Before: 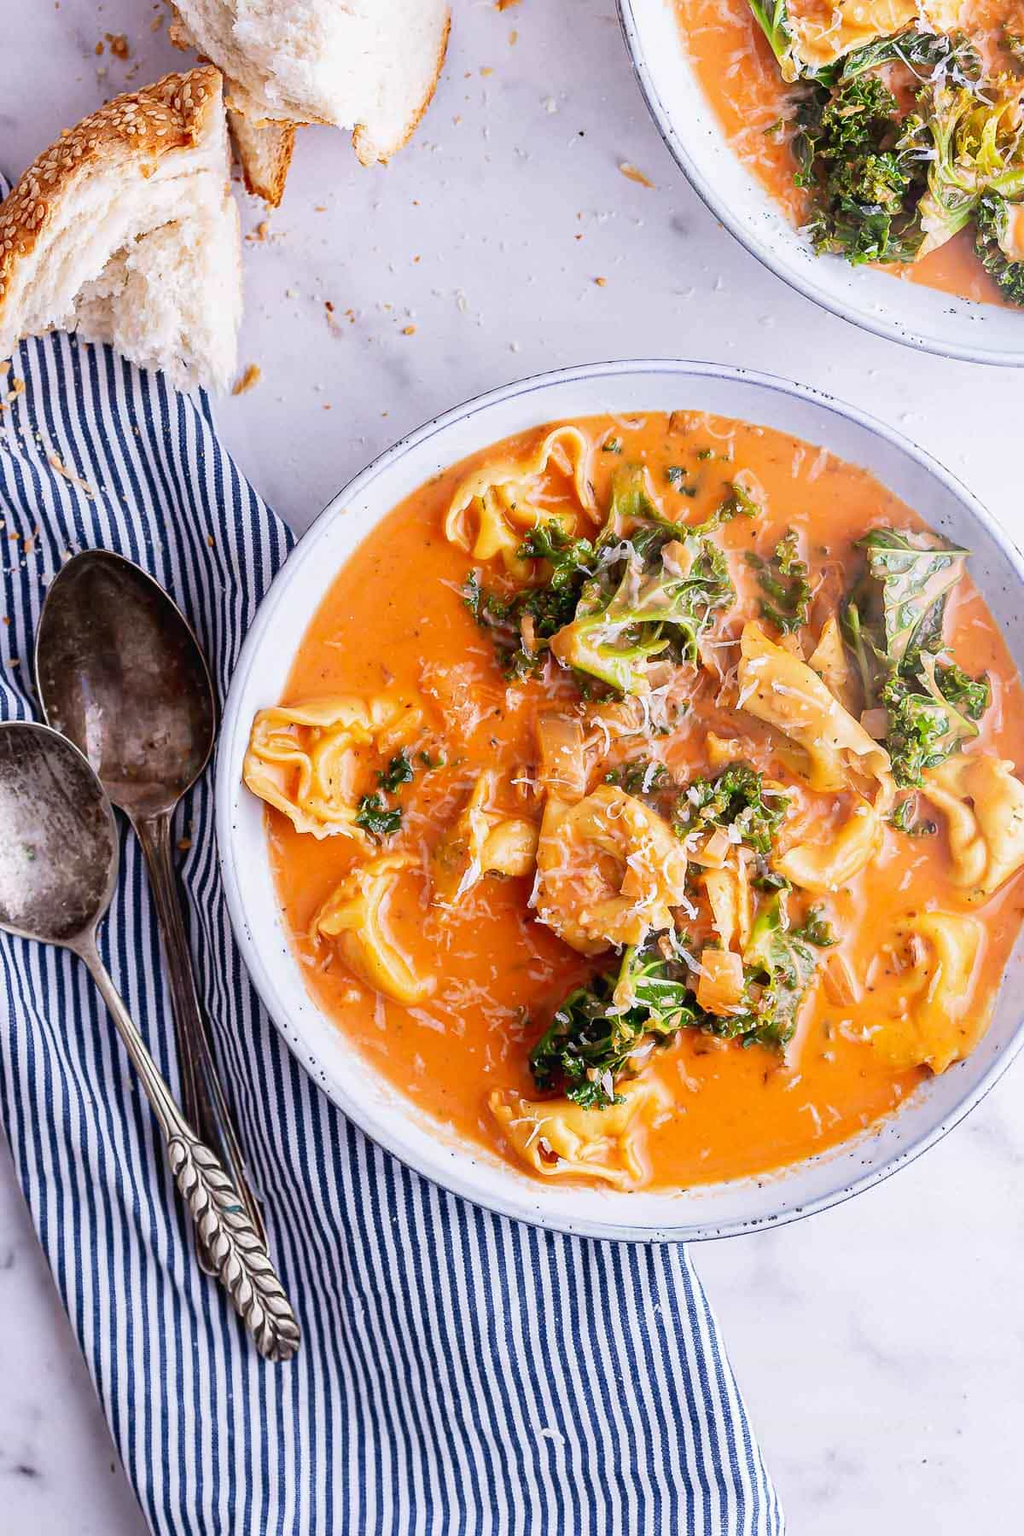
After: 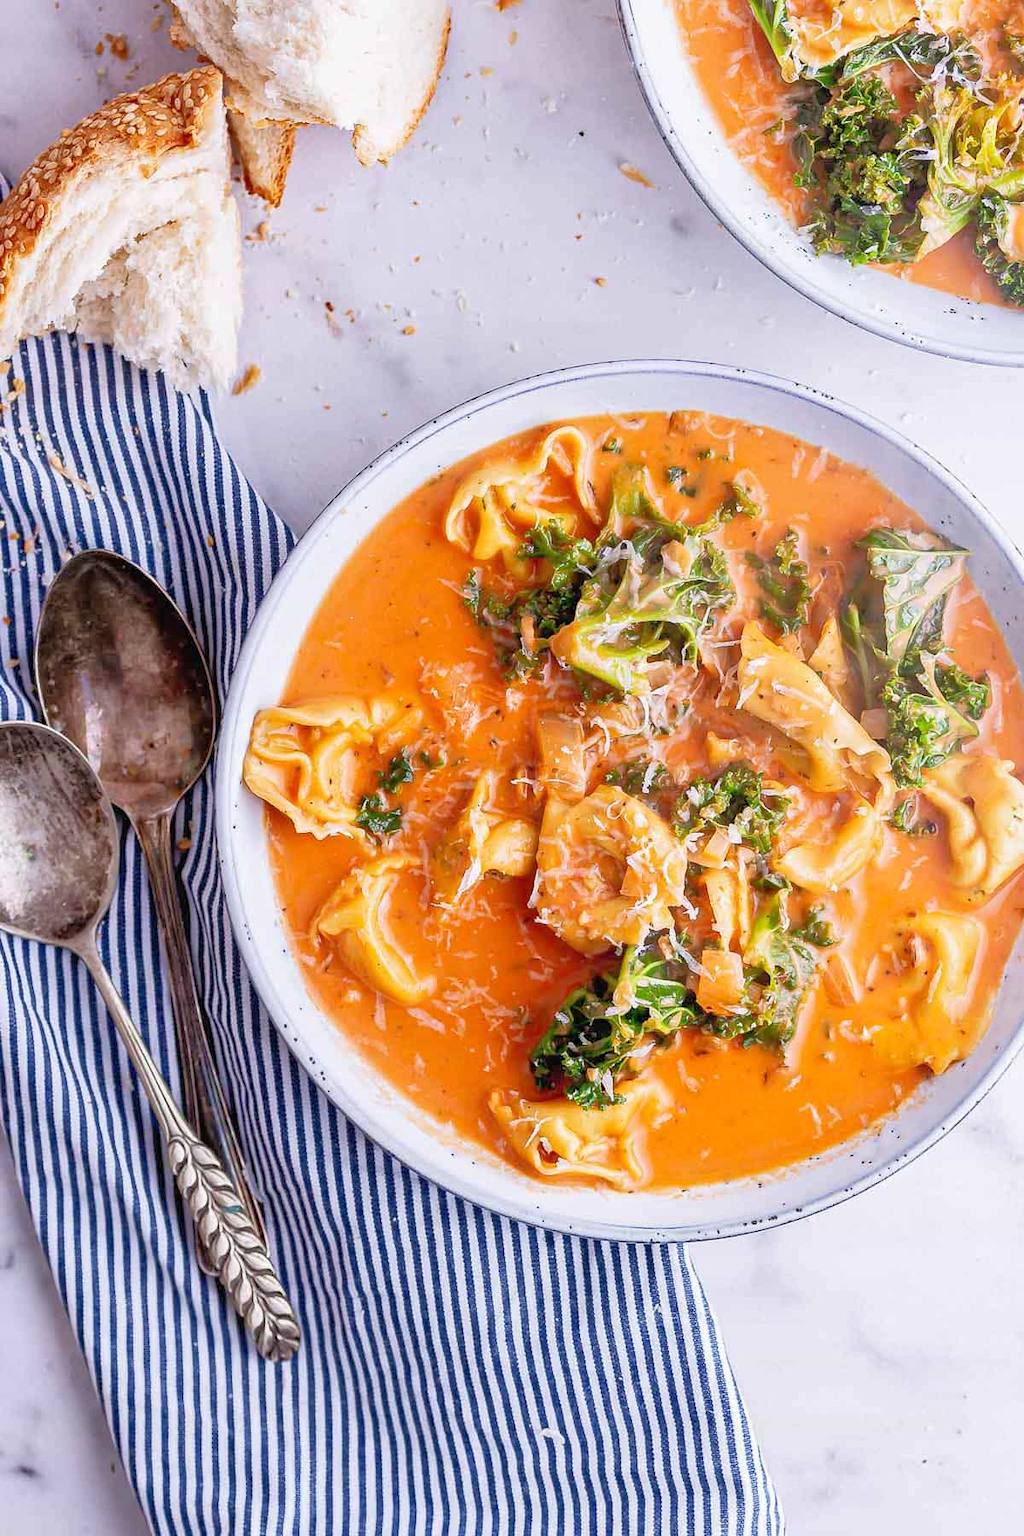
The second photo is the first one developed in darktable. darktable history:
tone equalizer: -7 EV 0.157 EV, -6 EV 0.58 EV, -5 EV 1.12 EV, -4 EV 1.29 EV, -3 EV 1.14 EV, -2 EV 0.6 EV, -1 EV 0.158 EV
